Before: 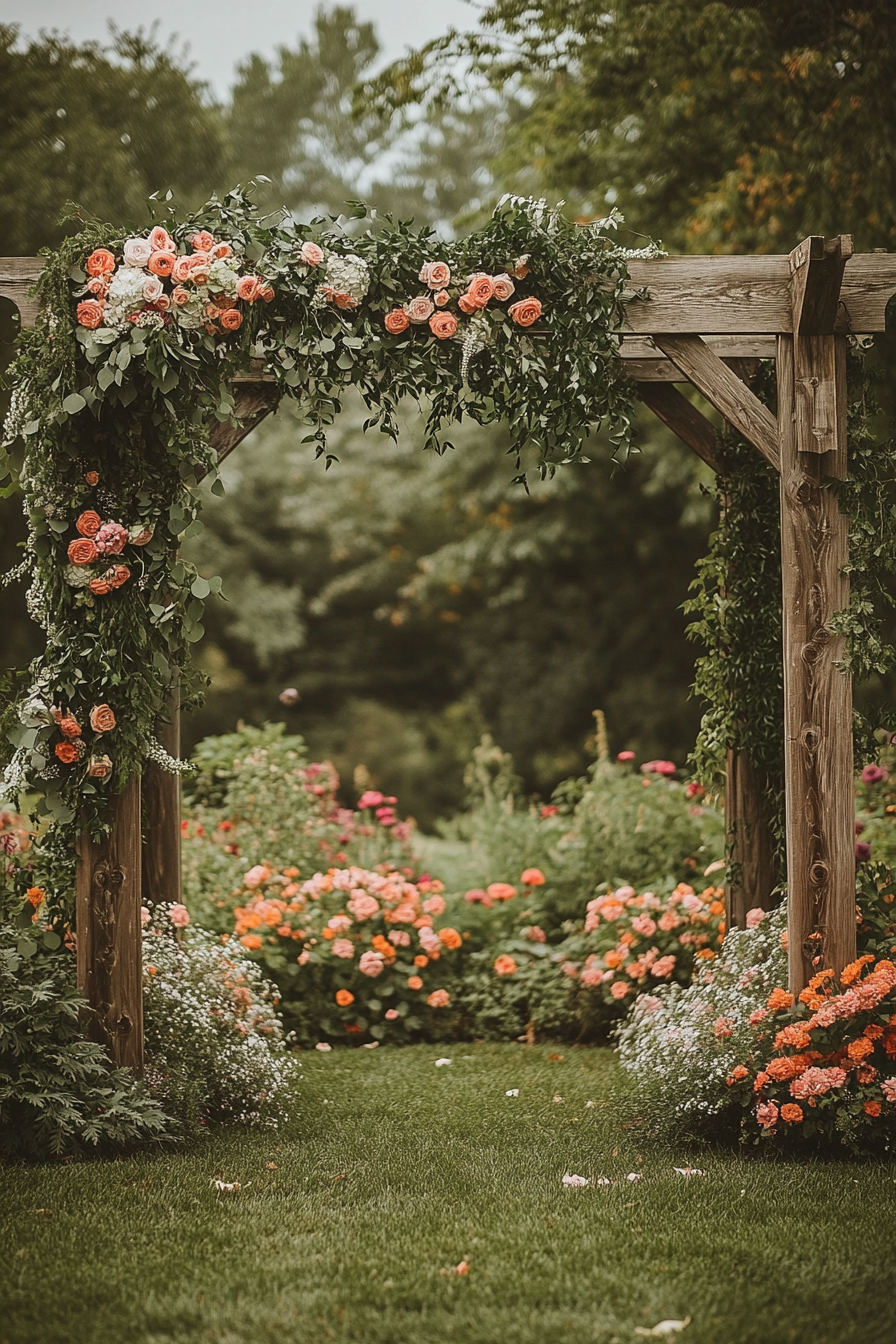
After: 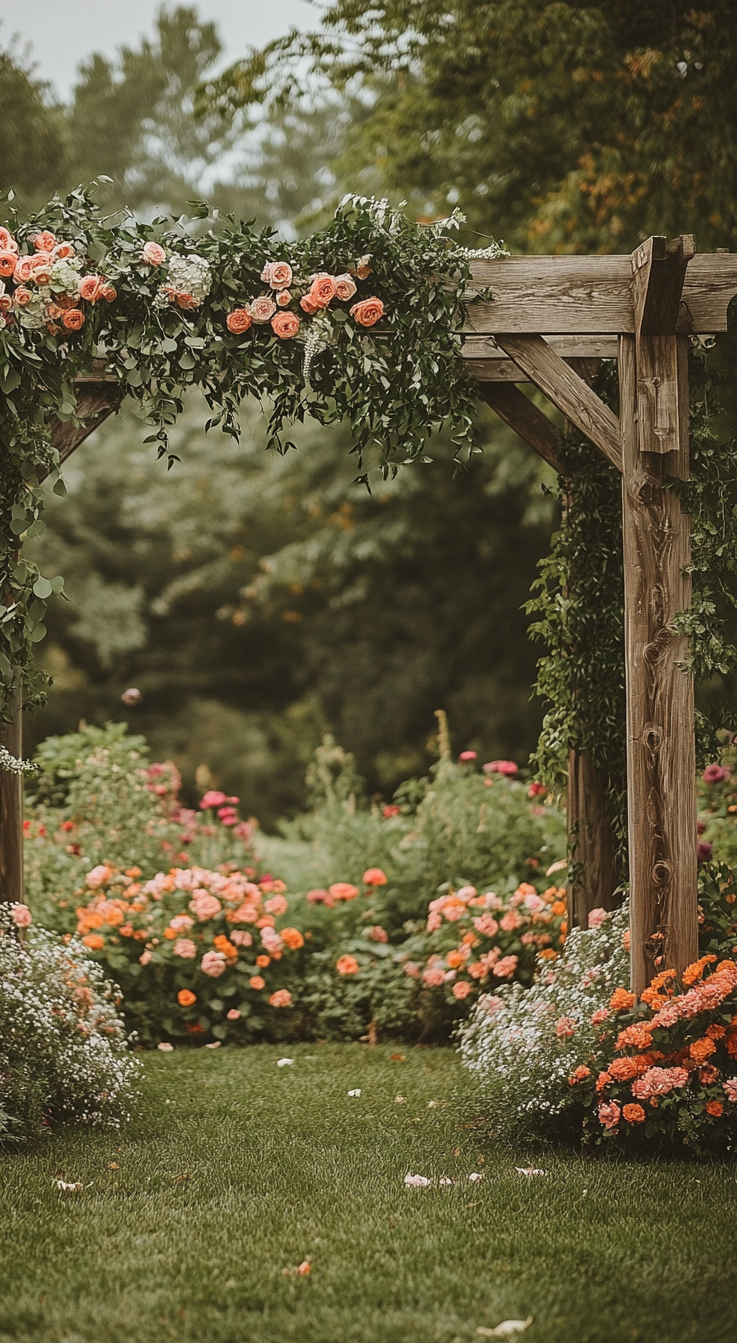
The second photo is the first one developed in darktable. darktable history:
crop: left 17.659%, bottom 0.02%
